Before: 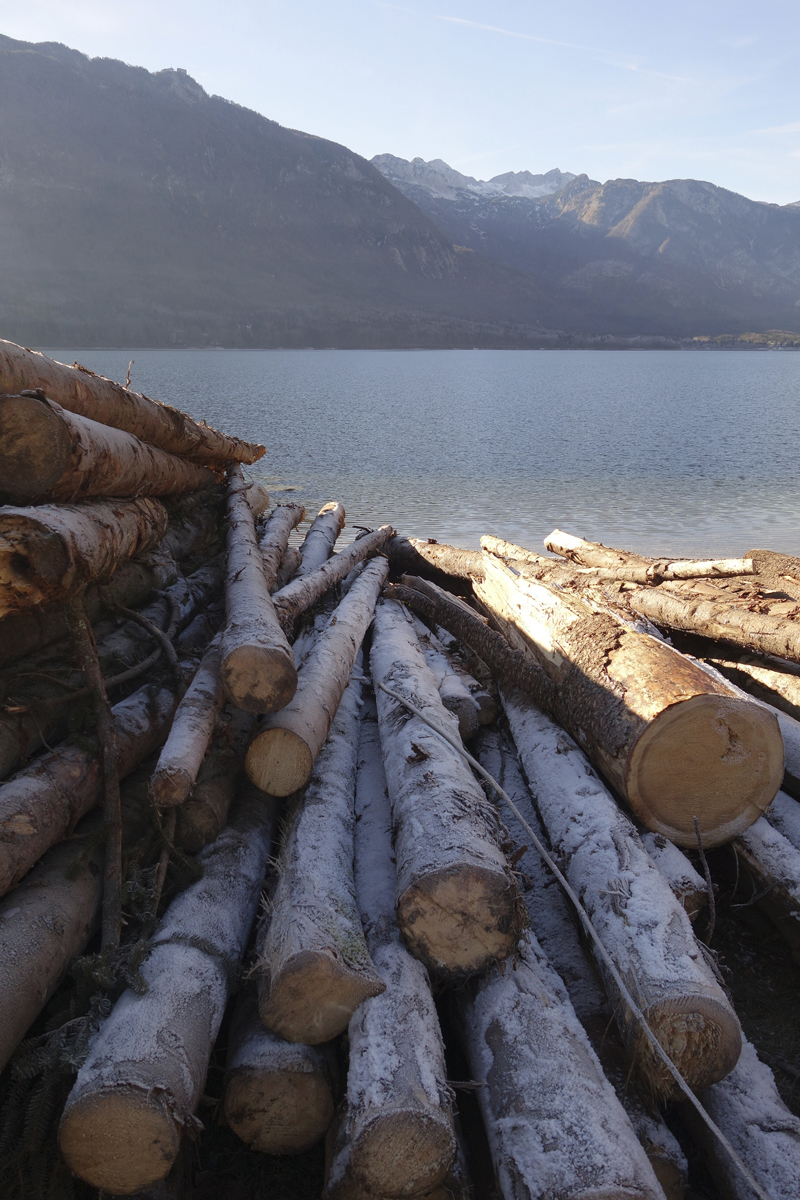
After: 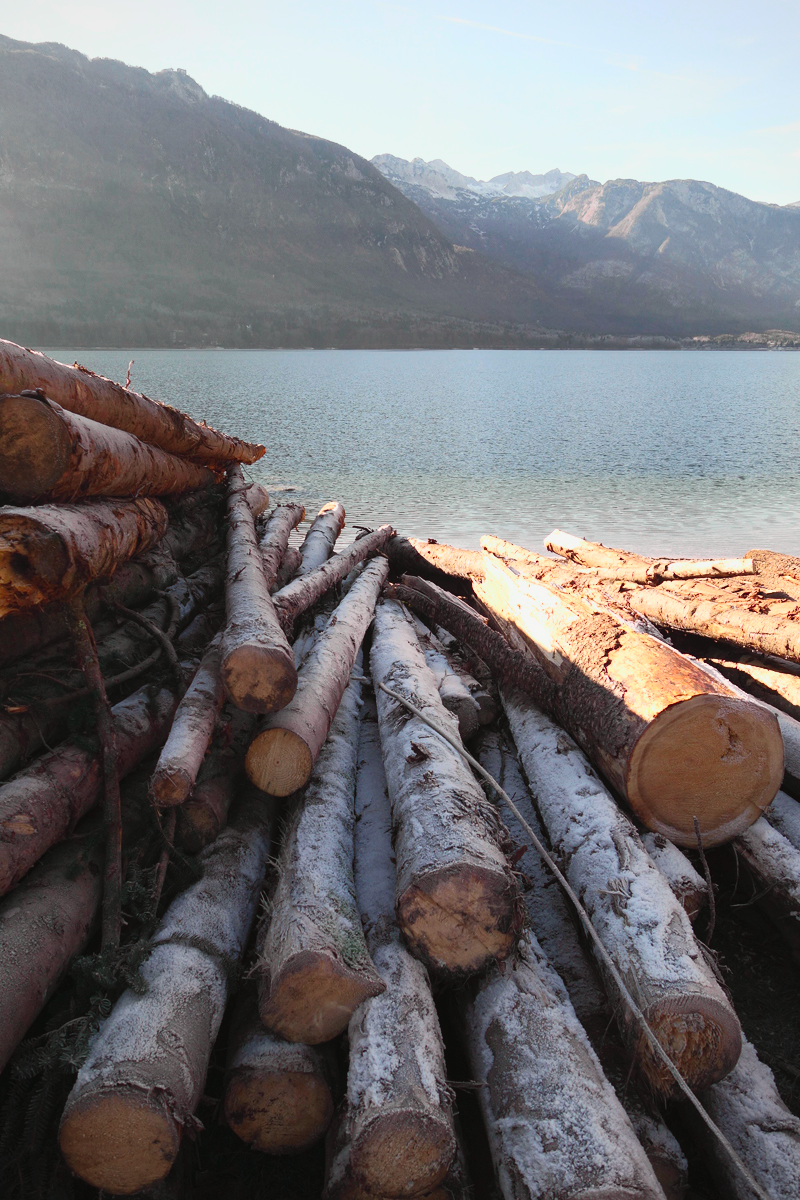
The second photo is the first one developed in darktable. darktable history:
vignetting: fall-off start 91.16%, brightness -0.156, unbound false
tone curve: curves: ch0 [(0, 0.026) (0.172, 0.194) (0.398, 0.437) (0.469, 0.544) (0.612, 0.741) (0.845, 0.926) (1, 0.968)]; ch1 [(0, 0) (0.437, 0.453) (0.472, 0.467) (0.502, 0.502) (0.531, 0.537) (0.574, 0.583) (0.617, 0.64) (0.699, 0.749) (0.859, 0.919) (1, 1)]; ch2 [(0, 0) (0.33, 0.301) (0.421, 0.443) (0.476, 0.502) (0.511, 0.504) (0.553, 0.55) (0.595, 0.586) (0.664, 0.664) (1, 1)], color space Lab, independent channels, preserve colors none
color balance rgb: shadows lift › luminance -9.773%, shadows lift › chroma 0.875%, shadows lift › hue 113.04°, perceptual saturation grading › global saturation 19.514%
